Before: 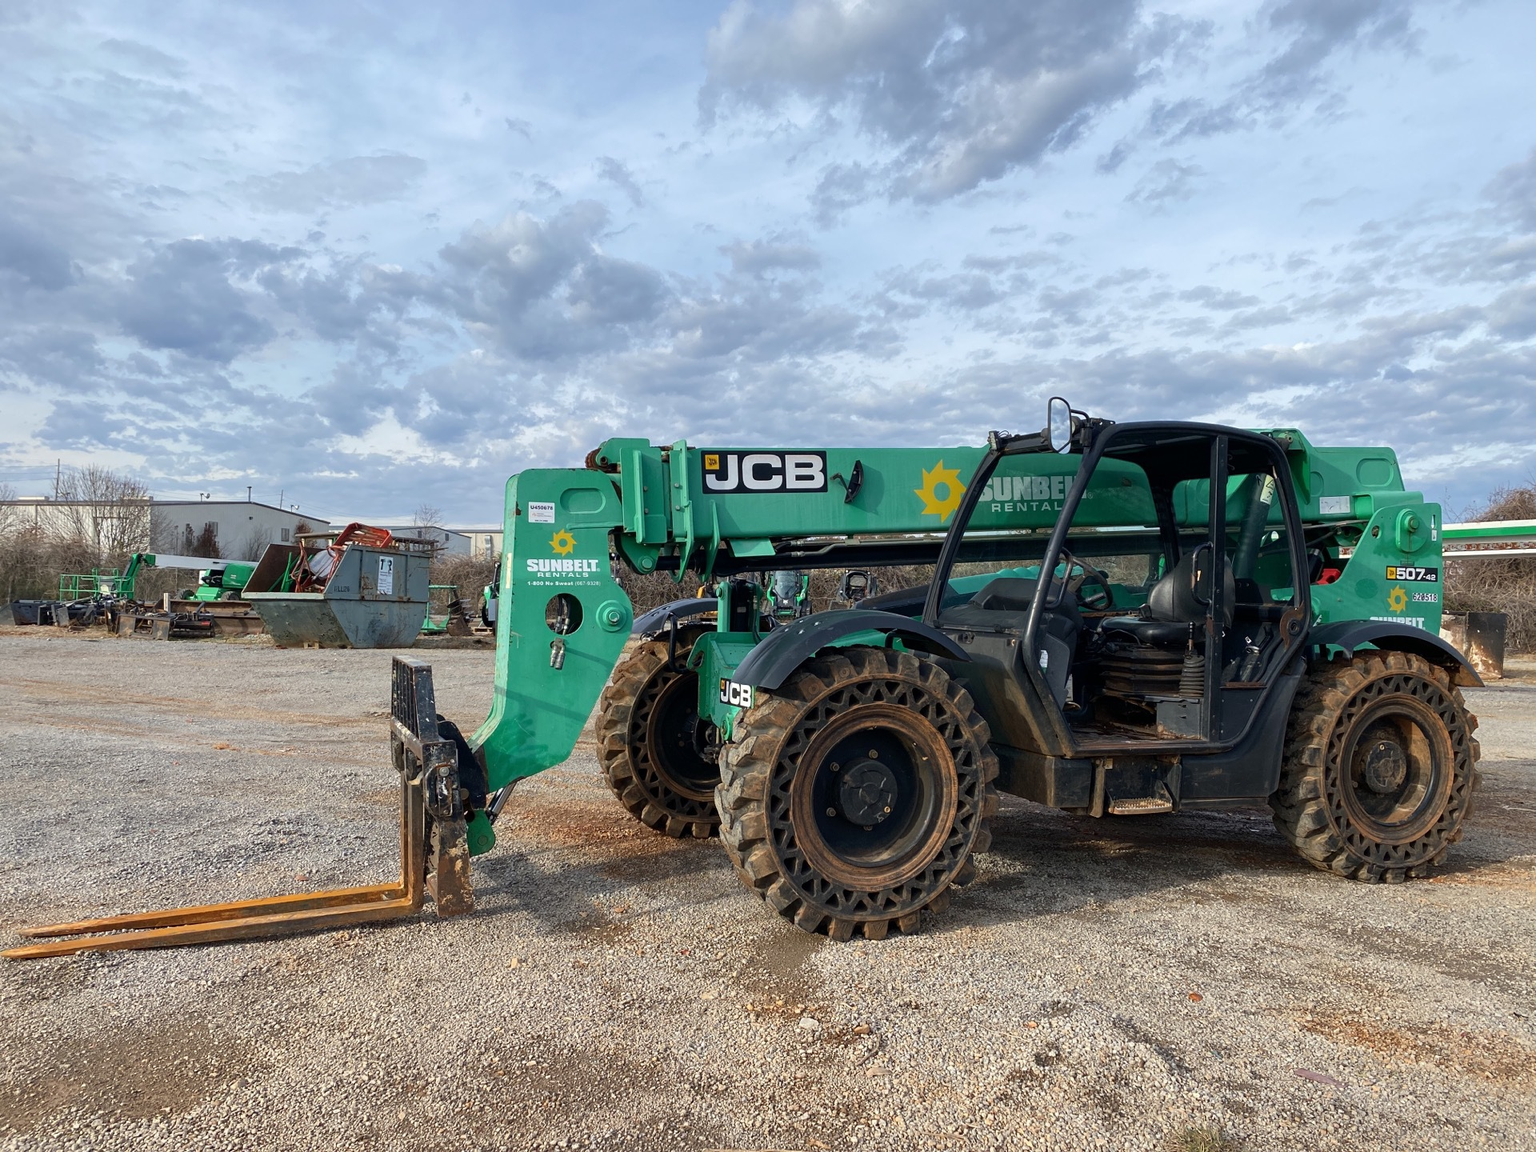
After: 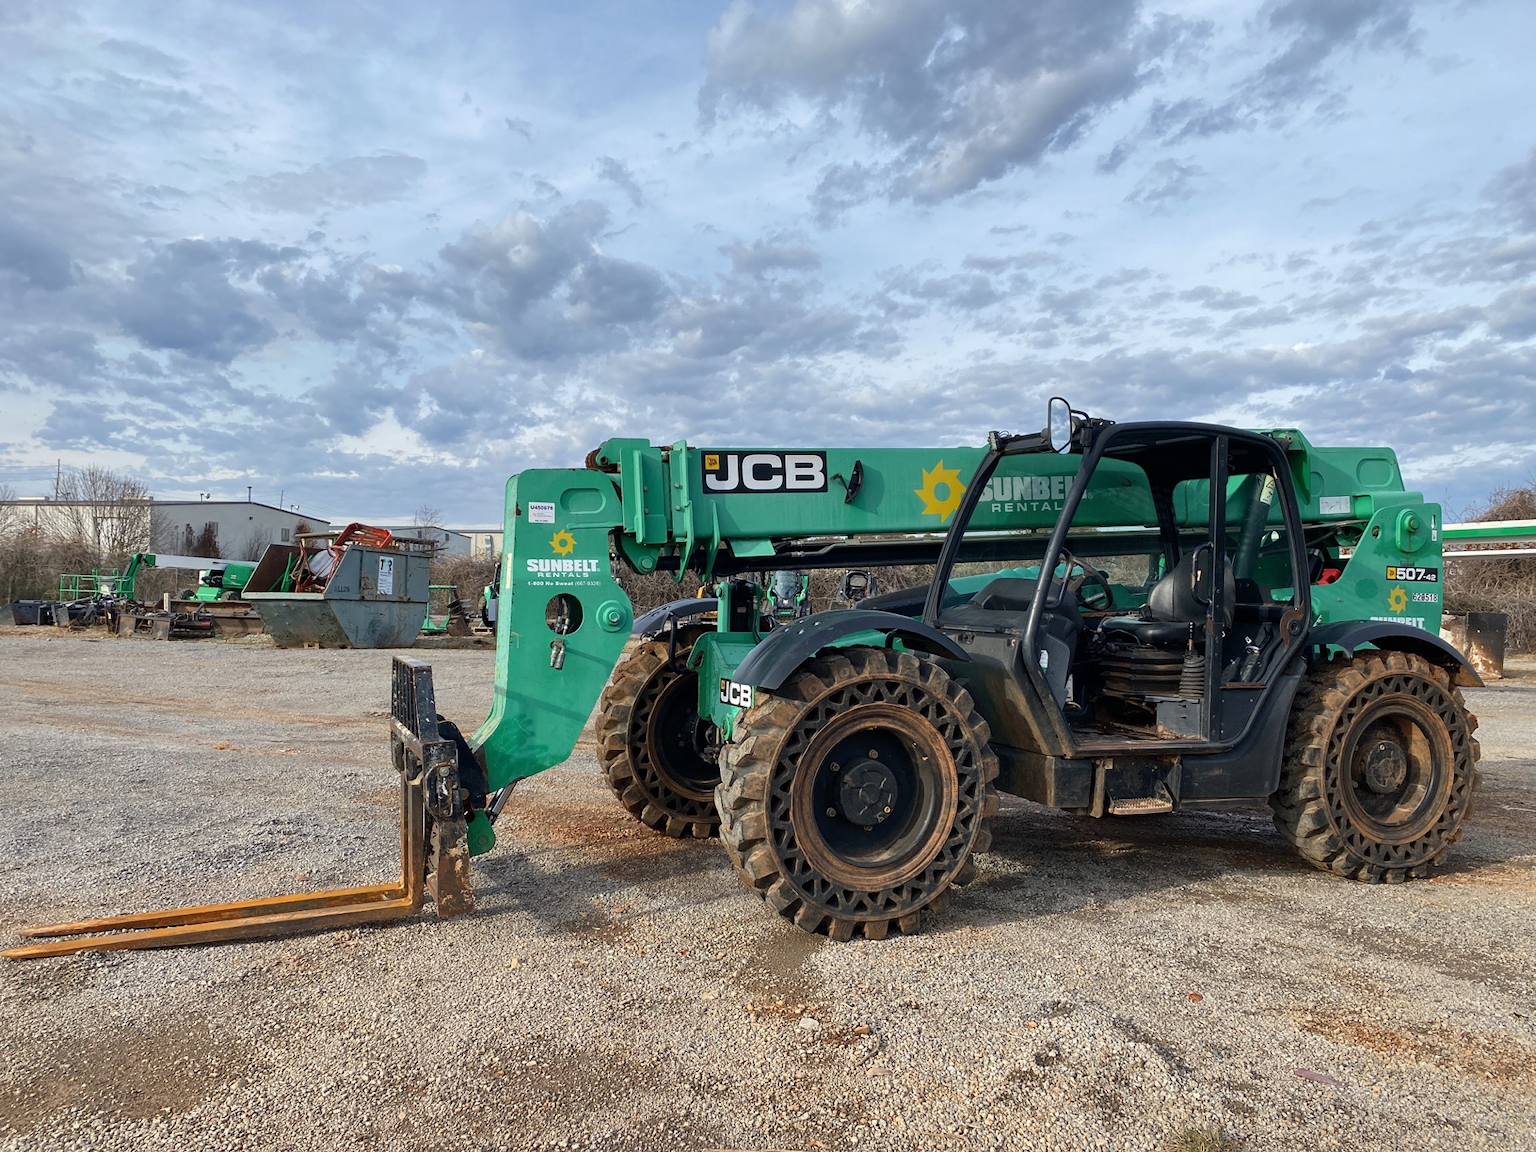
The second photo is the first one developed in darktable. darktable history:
shadows and highlights: shadows 37.37, highlights -27.06, soften with gaussian
